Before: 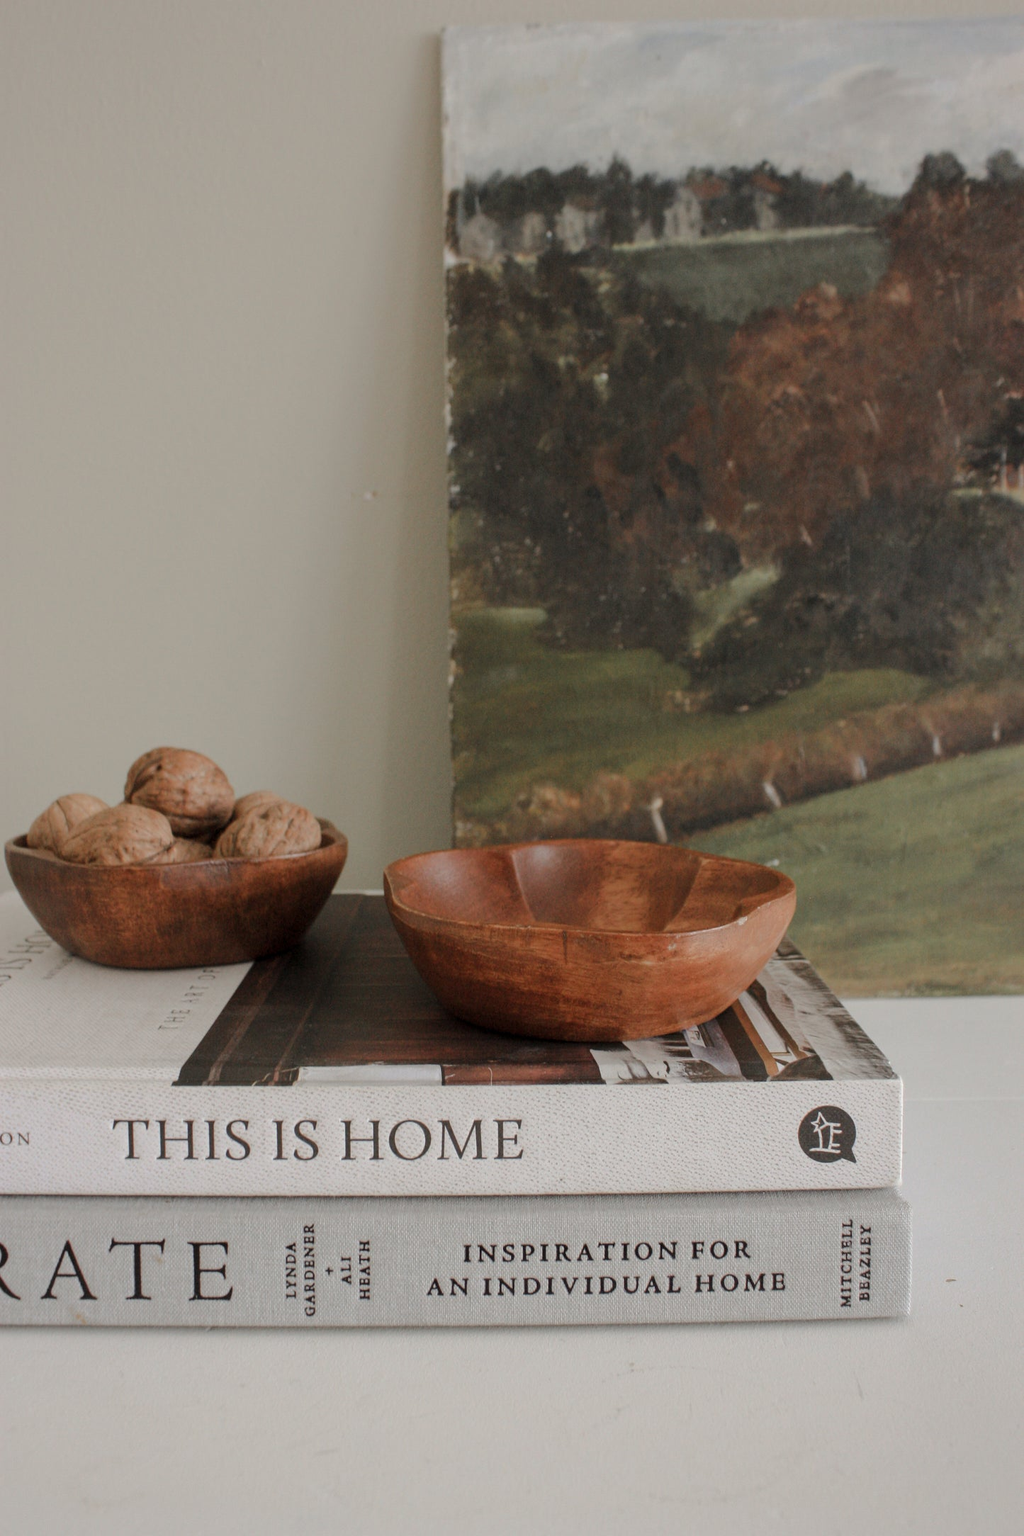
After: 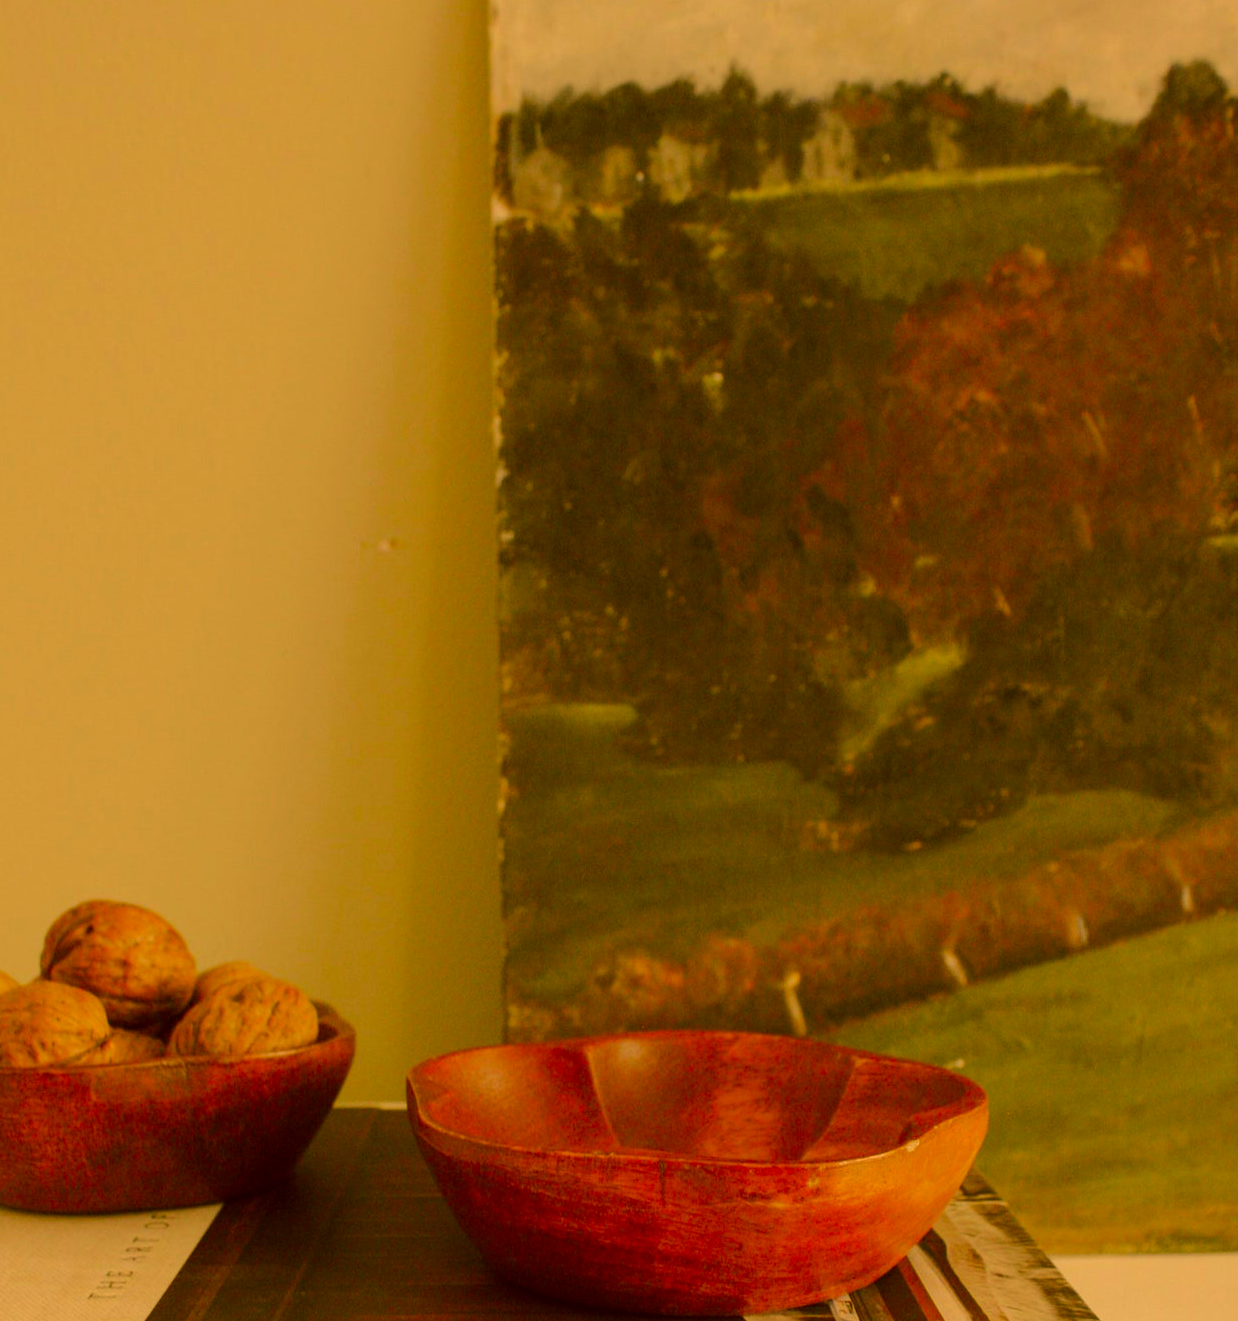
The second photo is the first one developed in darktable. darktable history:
crop and rotate: left 9.394%, top 7.117%, right 4.899%, bottom 31.937%
color correction: highlights a* 11.2, highlights b* 29.95, shadows a* 2.68, shadows b* 16.88, saturation 1.75
